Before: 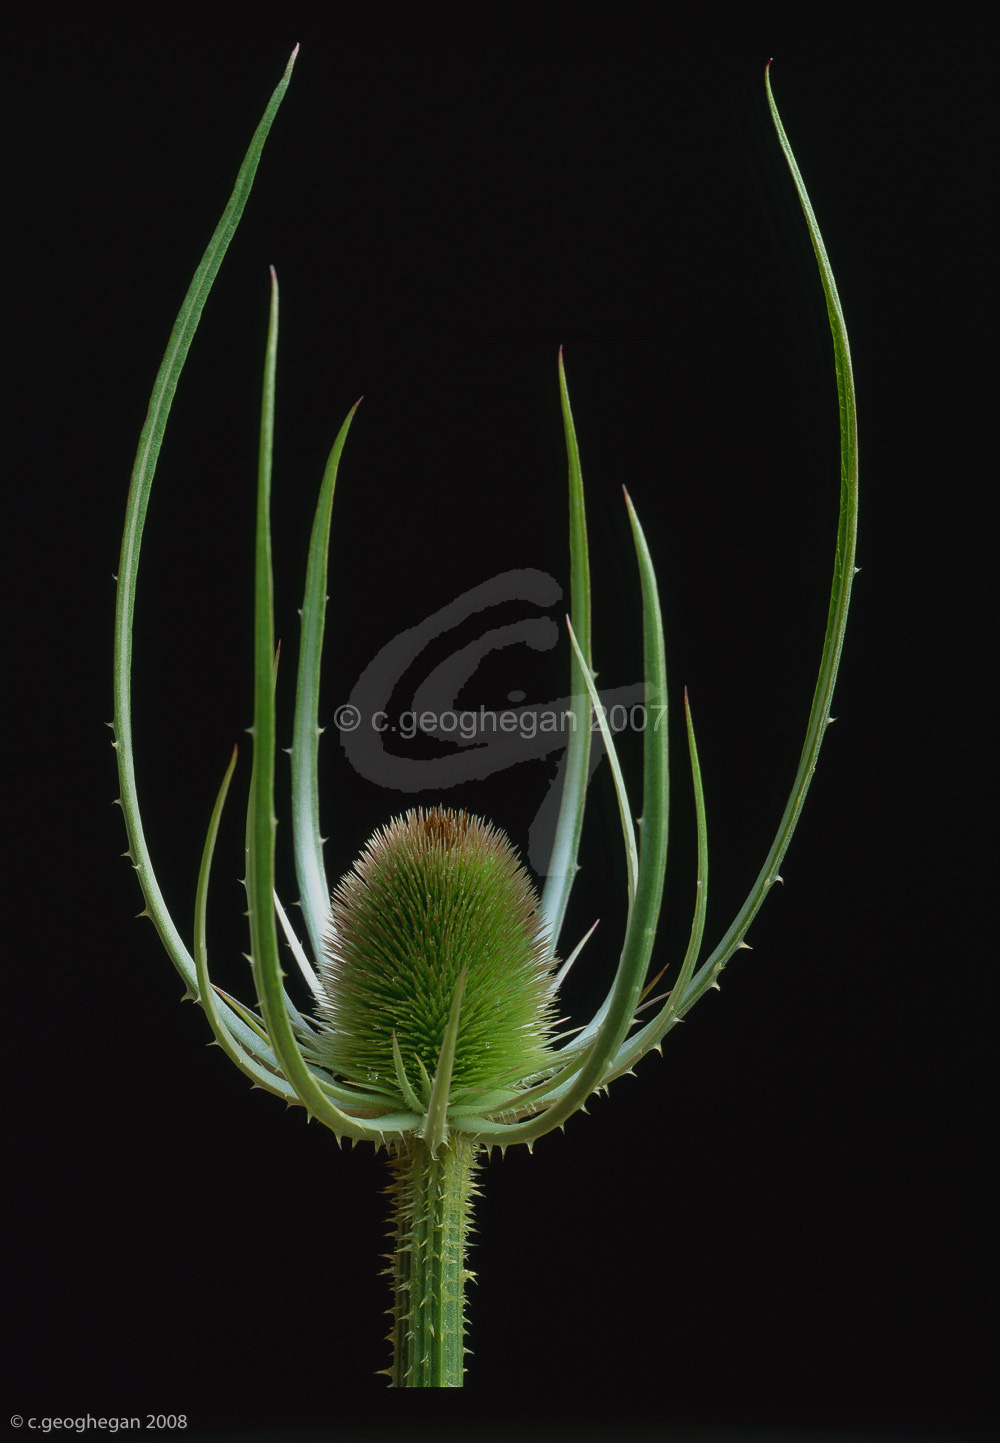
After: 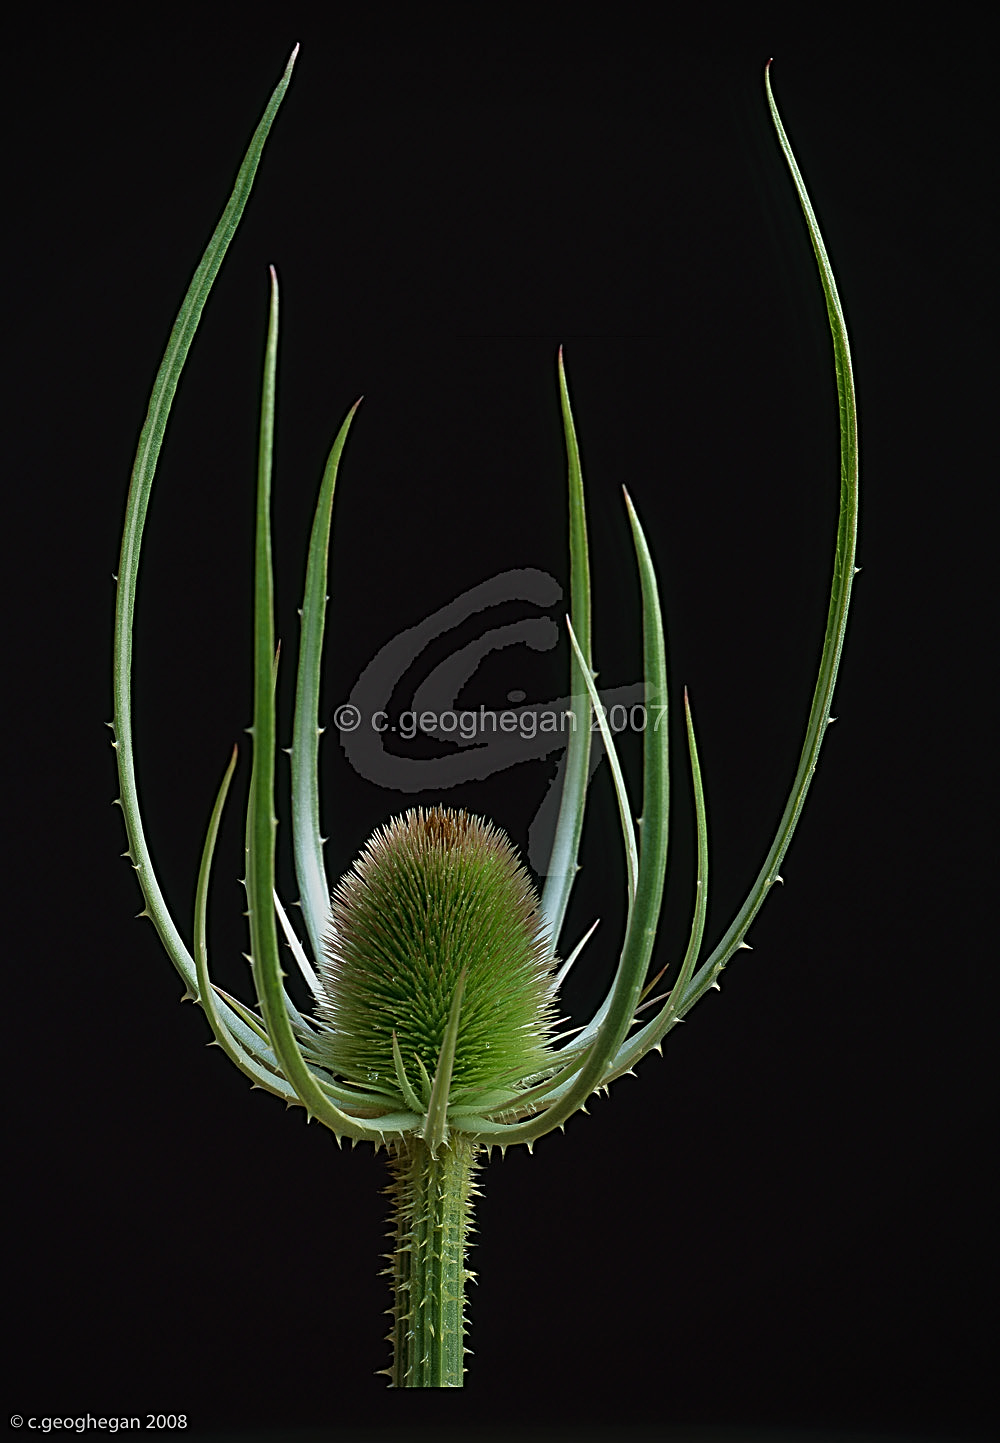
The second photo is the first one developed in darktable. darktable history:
sharpen: radius 2.988, amount 0.771
vignetting: fall-off radius 60.79%
